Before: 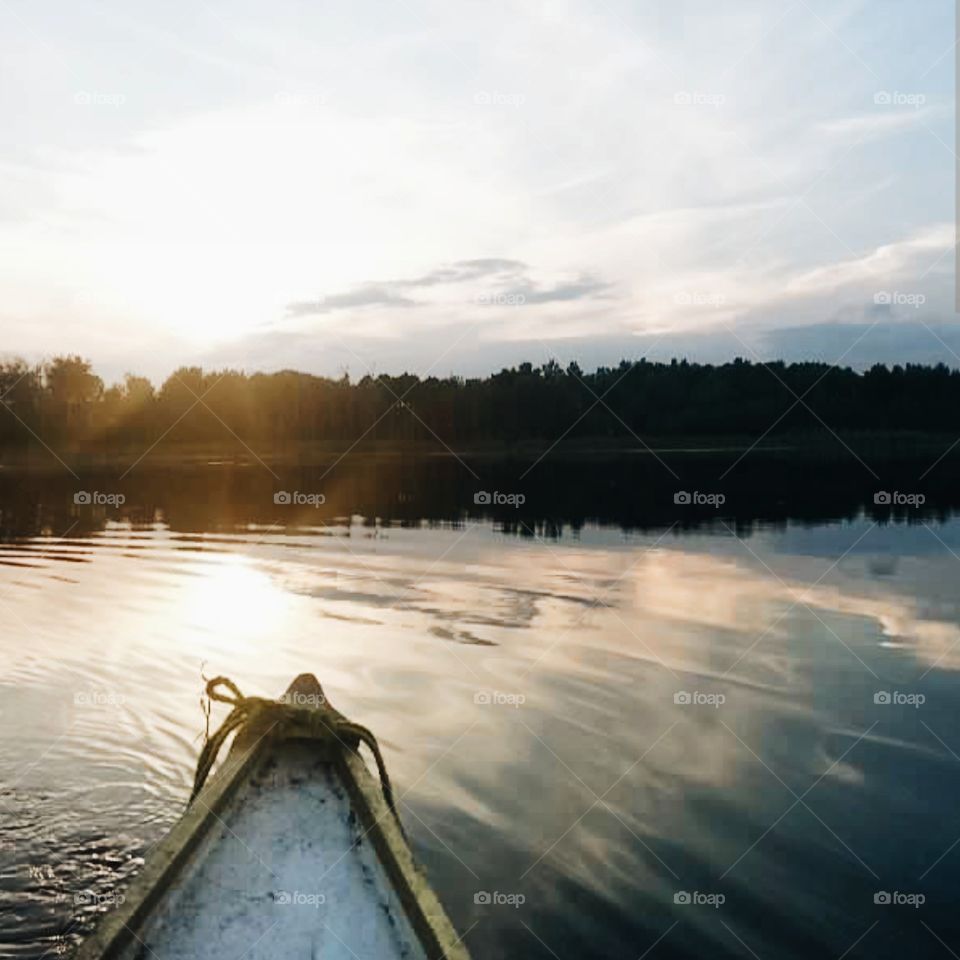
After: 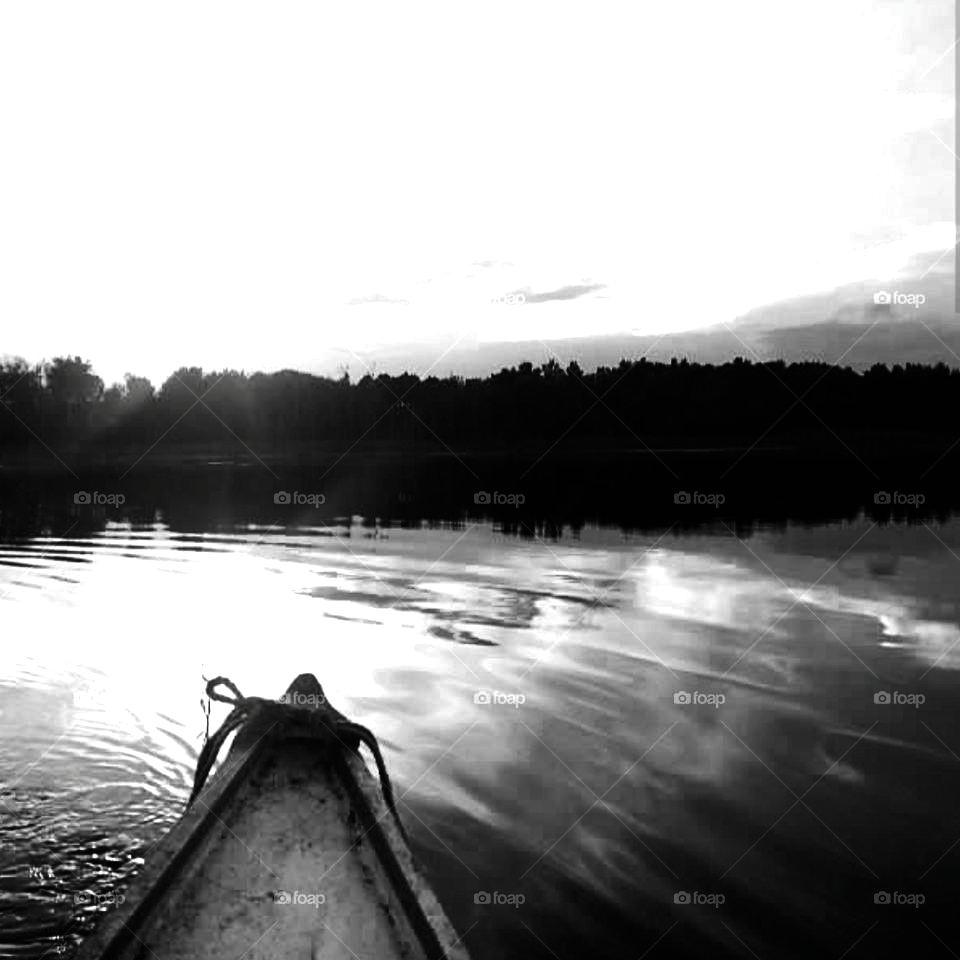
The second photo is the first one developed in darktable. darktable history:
tone equalizer: on, module defaults
contrast brightness saturation: contrast -0.034, brightness -0.603, saturation -0.991
exposure: black level correction 0, exposure 0.701 EV, compensate highlight preservation false
